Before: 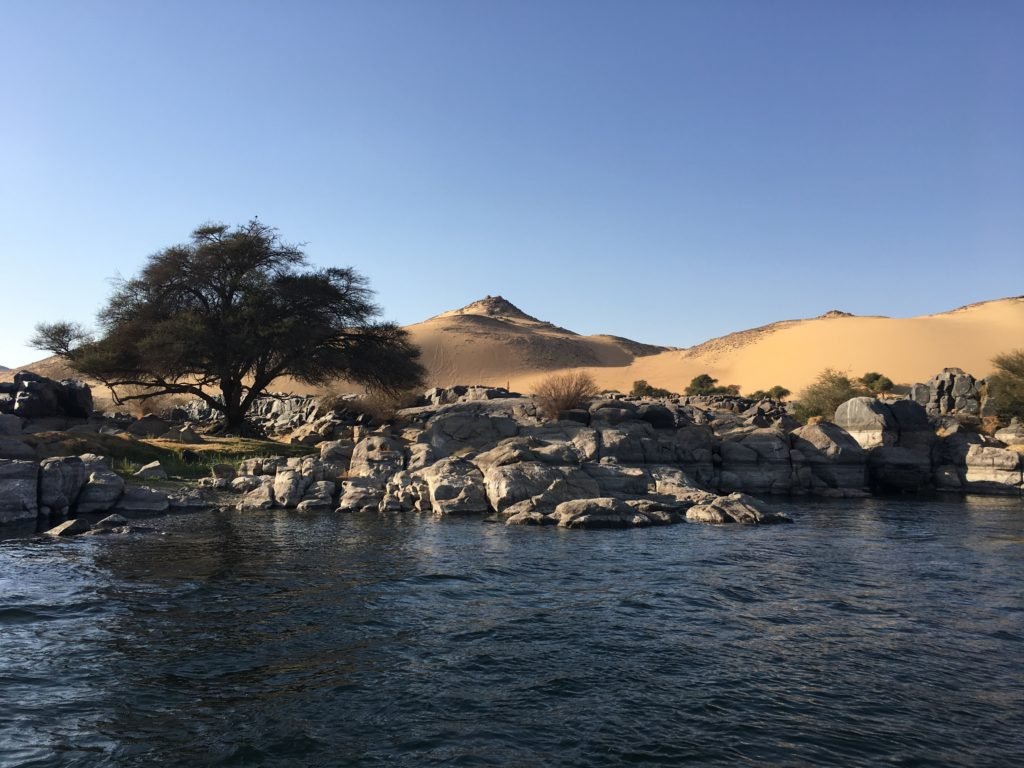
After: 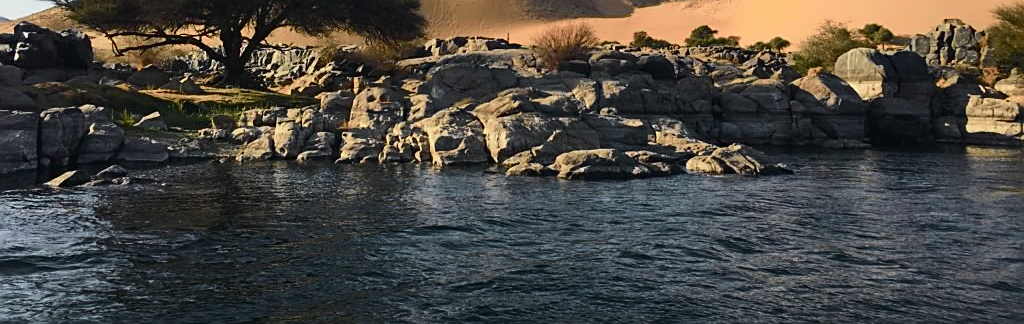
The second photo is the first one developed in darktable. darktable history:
crop: top 45.551%, bottom 12.262%
sharpen: on, module defaults
tone curve: curves: ch0 [(0, 0.018) (0.036, 0.038) (0.15, 0.131) (0.27, 0.247) (0.528, 0.554) (0.761, 0.761) (1, 0.919)]; ch1 [(0, 0) (0.179, 0.173) (0.322, 0.32) (0.429, 0.431) (0.502, 0.5) (0.519, 0.522) (0.562, 0.588) (0.625, 0.67) (0.711, 0.745) (1, 1)]; ch2 [(0, 0) (0.29, 0.295) (0.404, 0.436) (0.497, 0.499) (0.521, 0.523) (0.561, 0.605) (0.657, 0.655) (0.712, 0.764) (1, 1)], color space Lab, independent channels, preserve colors none
